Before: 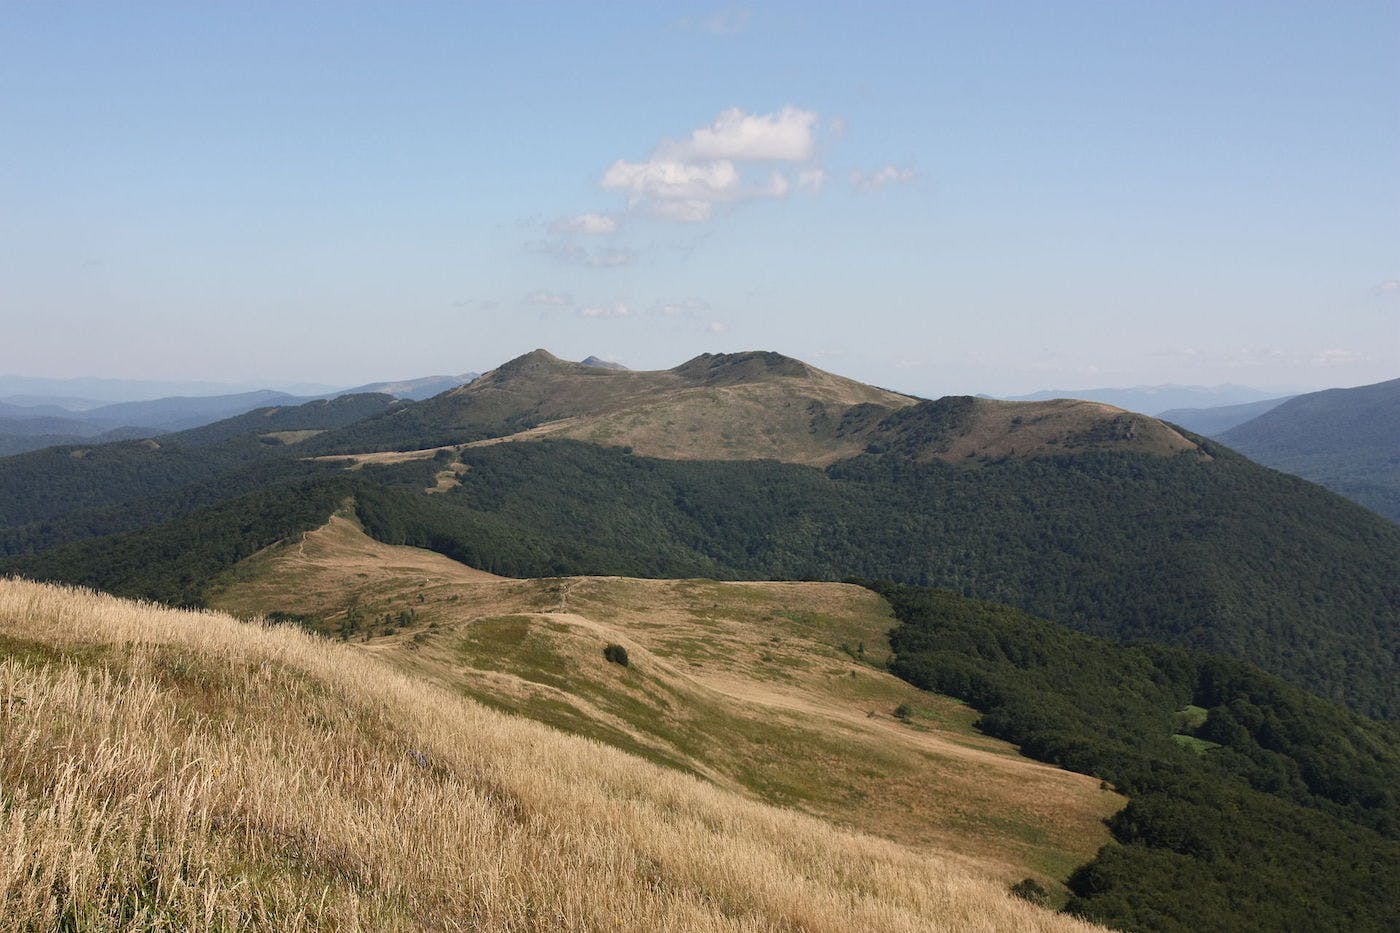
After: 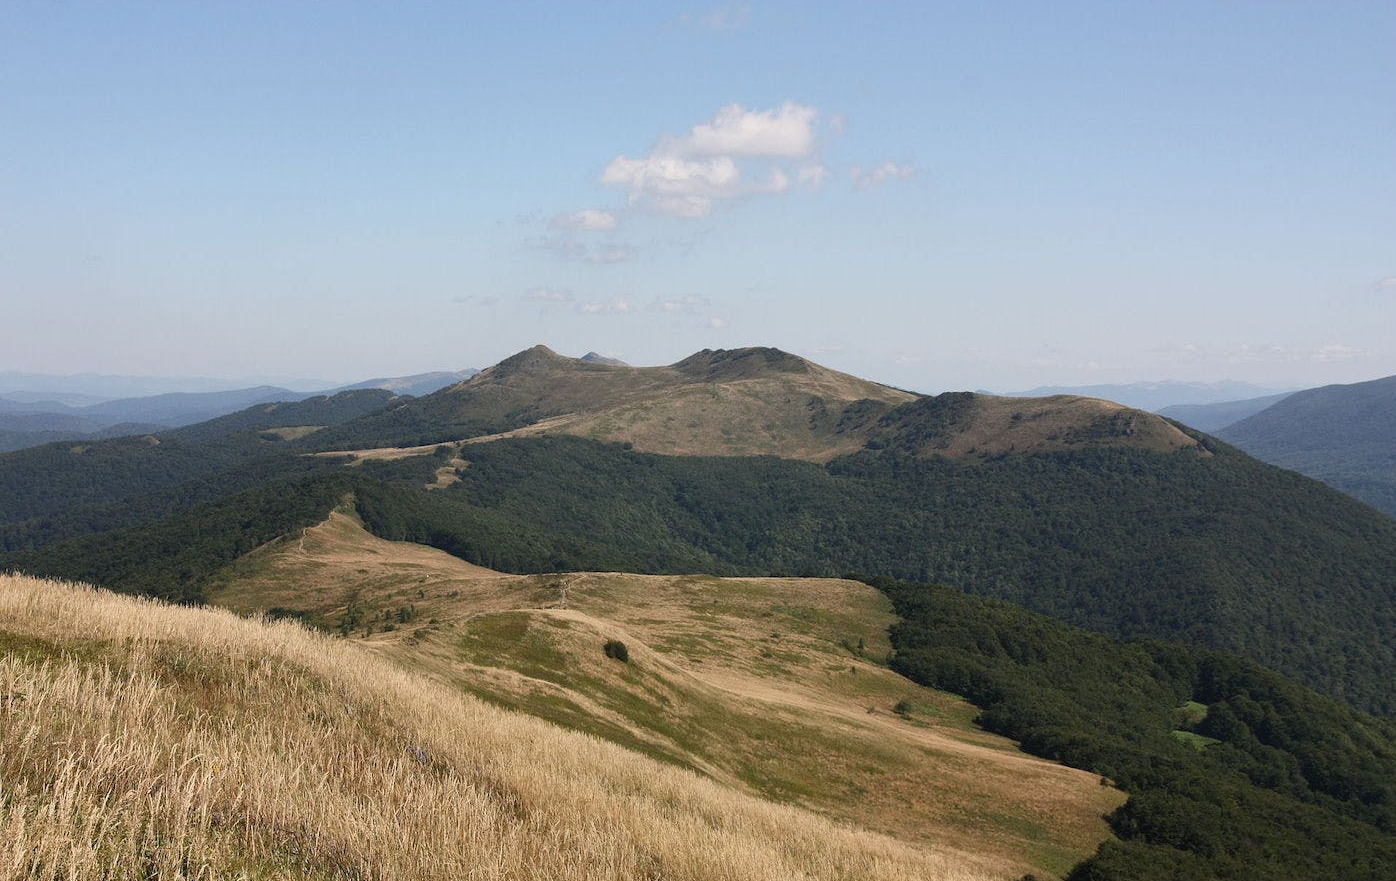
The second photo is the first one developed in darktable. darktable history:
crop: top 0.451%, right 0.265%, bottom 5.098%
